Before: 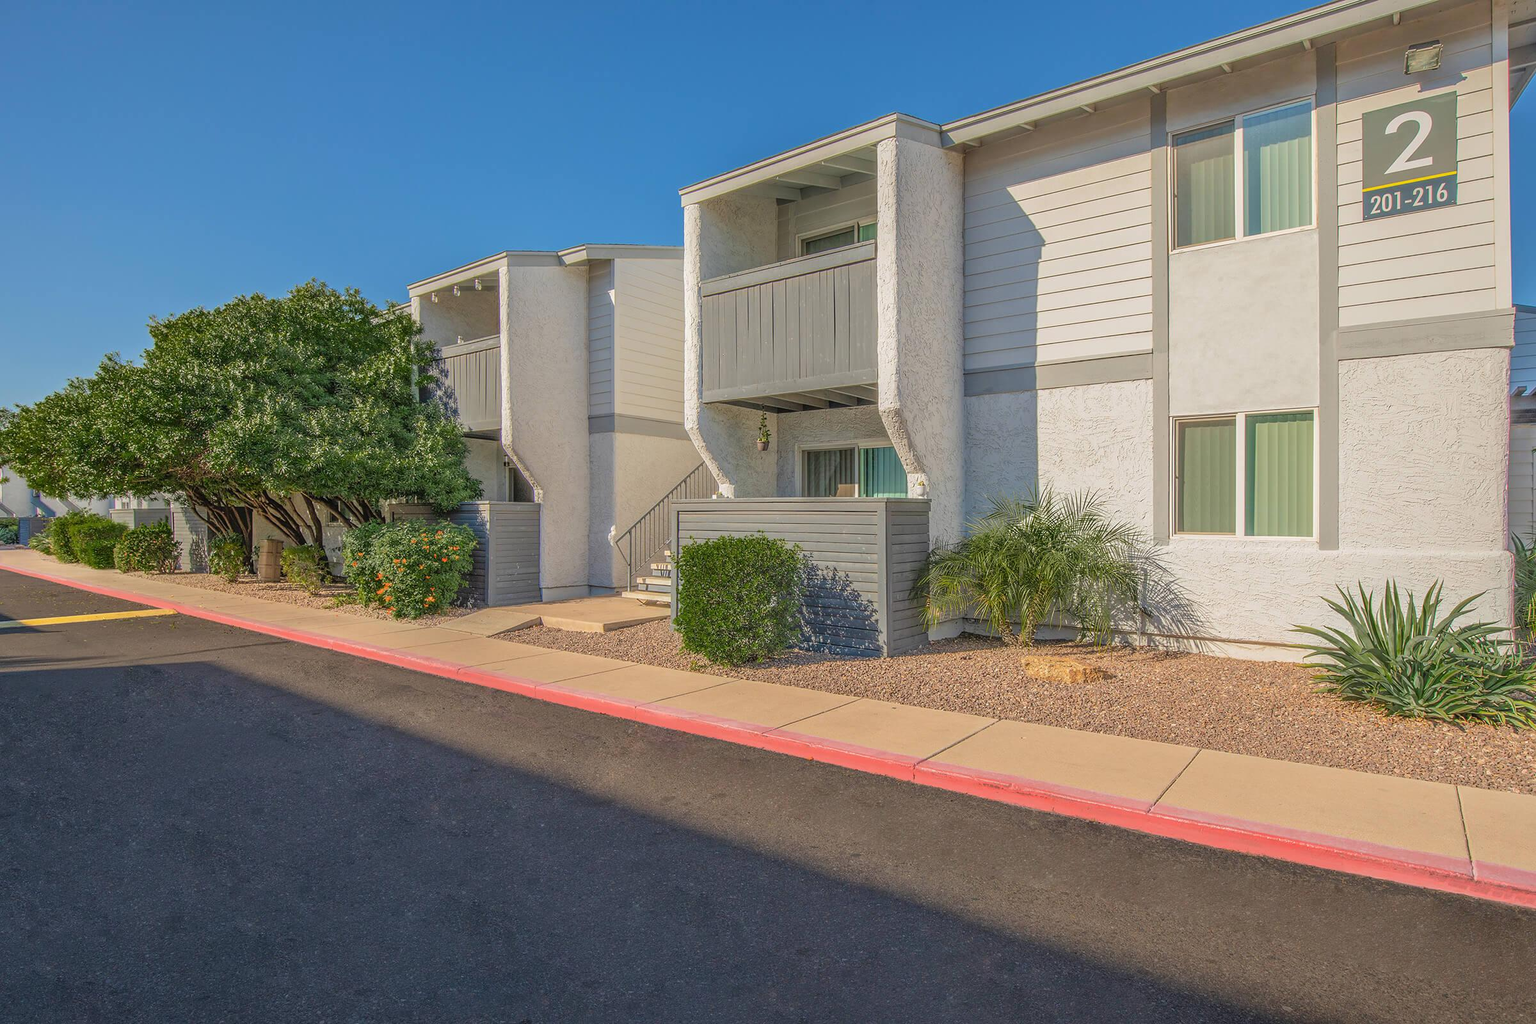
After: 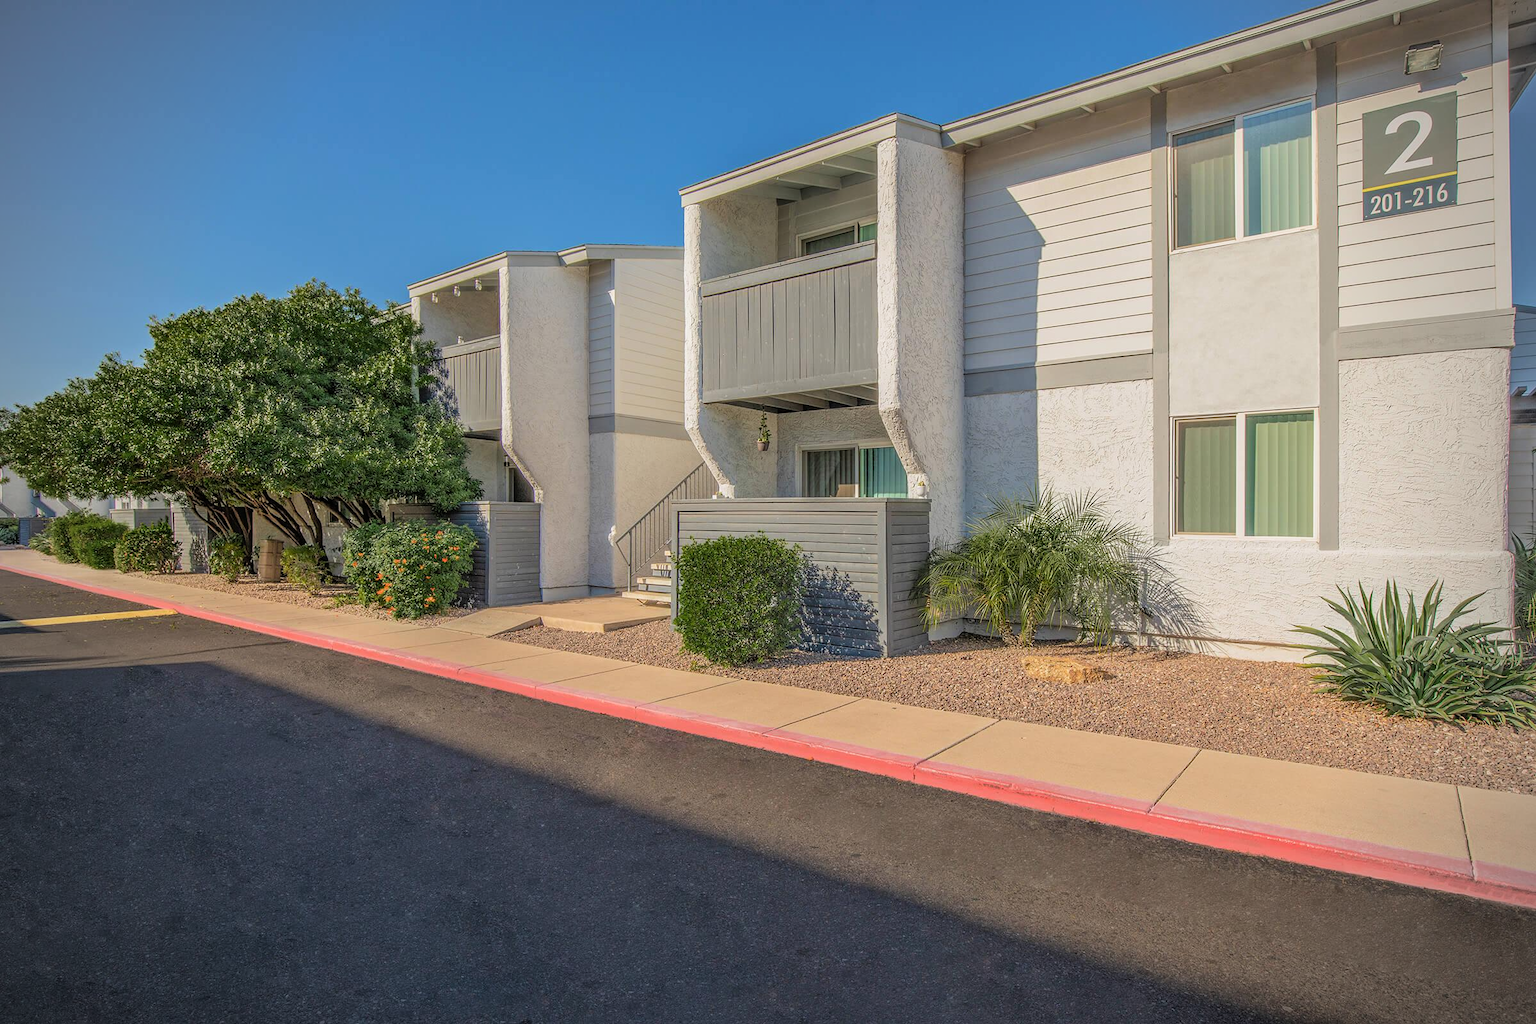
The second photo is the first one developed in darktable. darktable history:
vignetting: unbound false
filmic rgb: black relative exposure -12.8 EV, white relative exposure 2.8 EV, threshold 3 EV, target black luminance 0%, hardness 8.54, latitude 70.41%, contrast 1.133, shadows ↔ highlights balance -0.395%, color science v4 (2020), enable highlight reconstruction true
